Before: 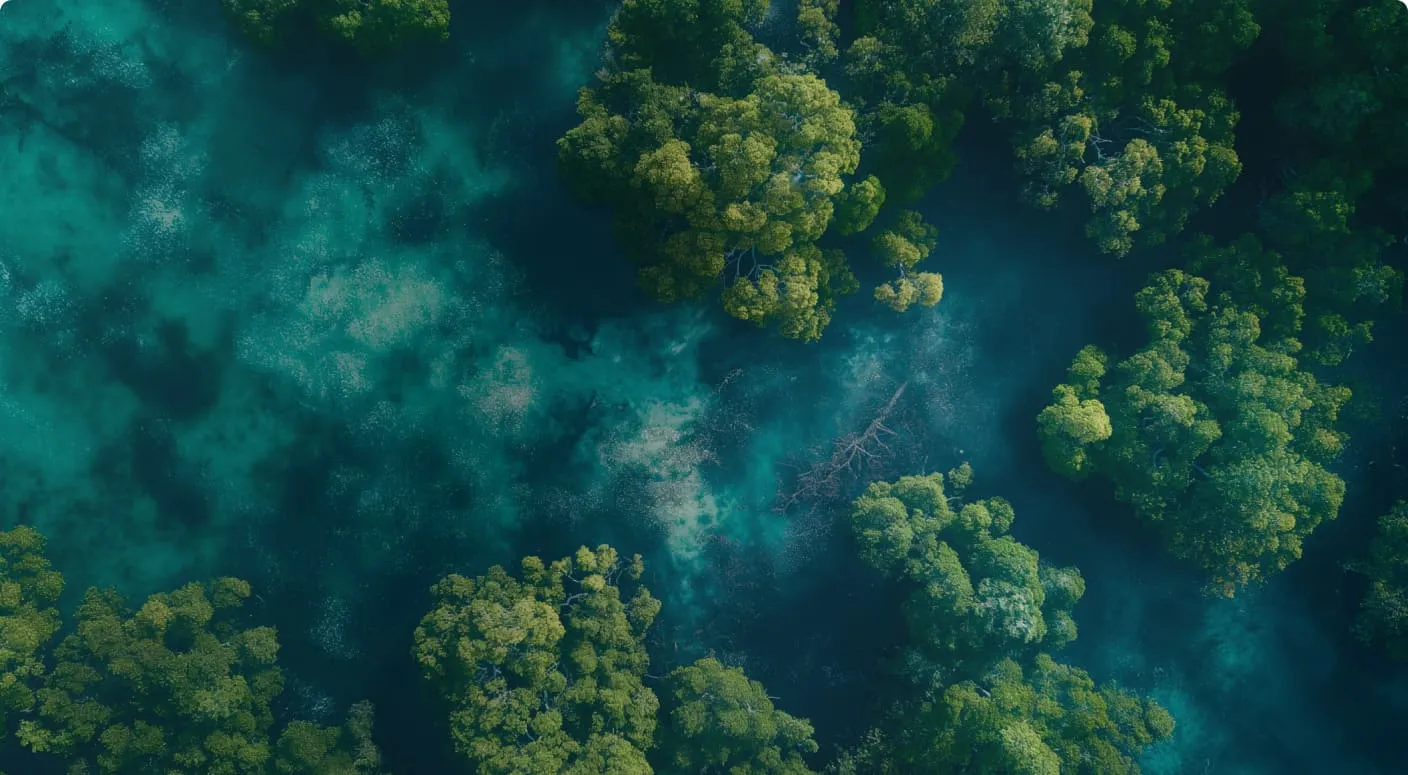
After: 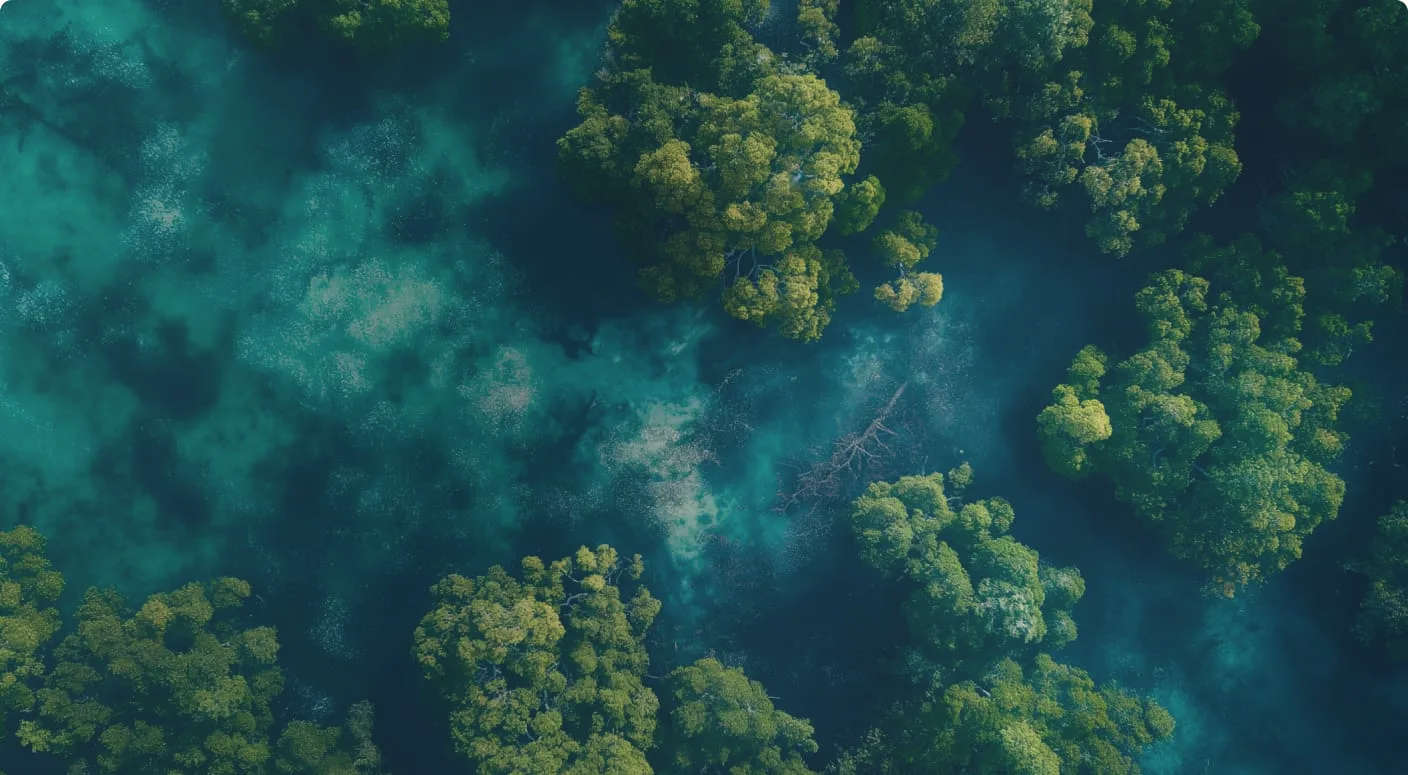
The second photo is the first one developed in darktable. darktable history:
color balance rgb: shadows lift › hue 87.51°, highlights gain › chroma 1.62%, highlights gain › hue 55.1°, global offset › chroma 0.1%, global offset › hue 253.66°, linear chroma grading › global chroma 0.5%
exposure: black level correction -0.008, exposure 0.067 EV, compensate highlight preservation false
